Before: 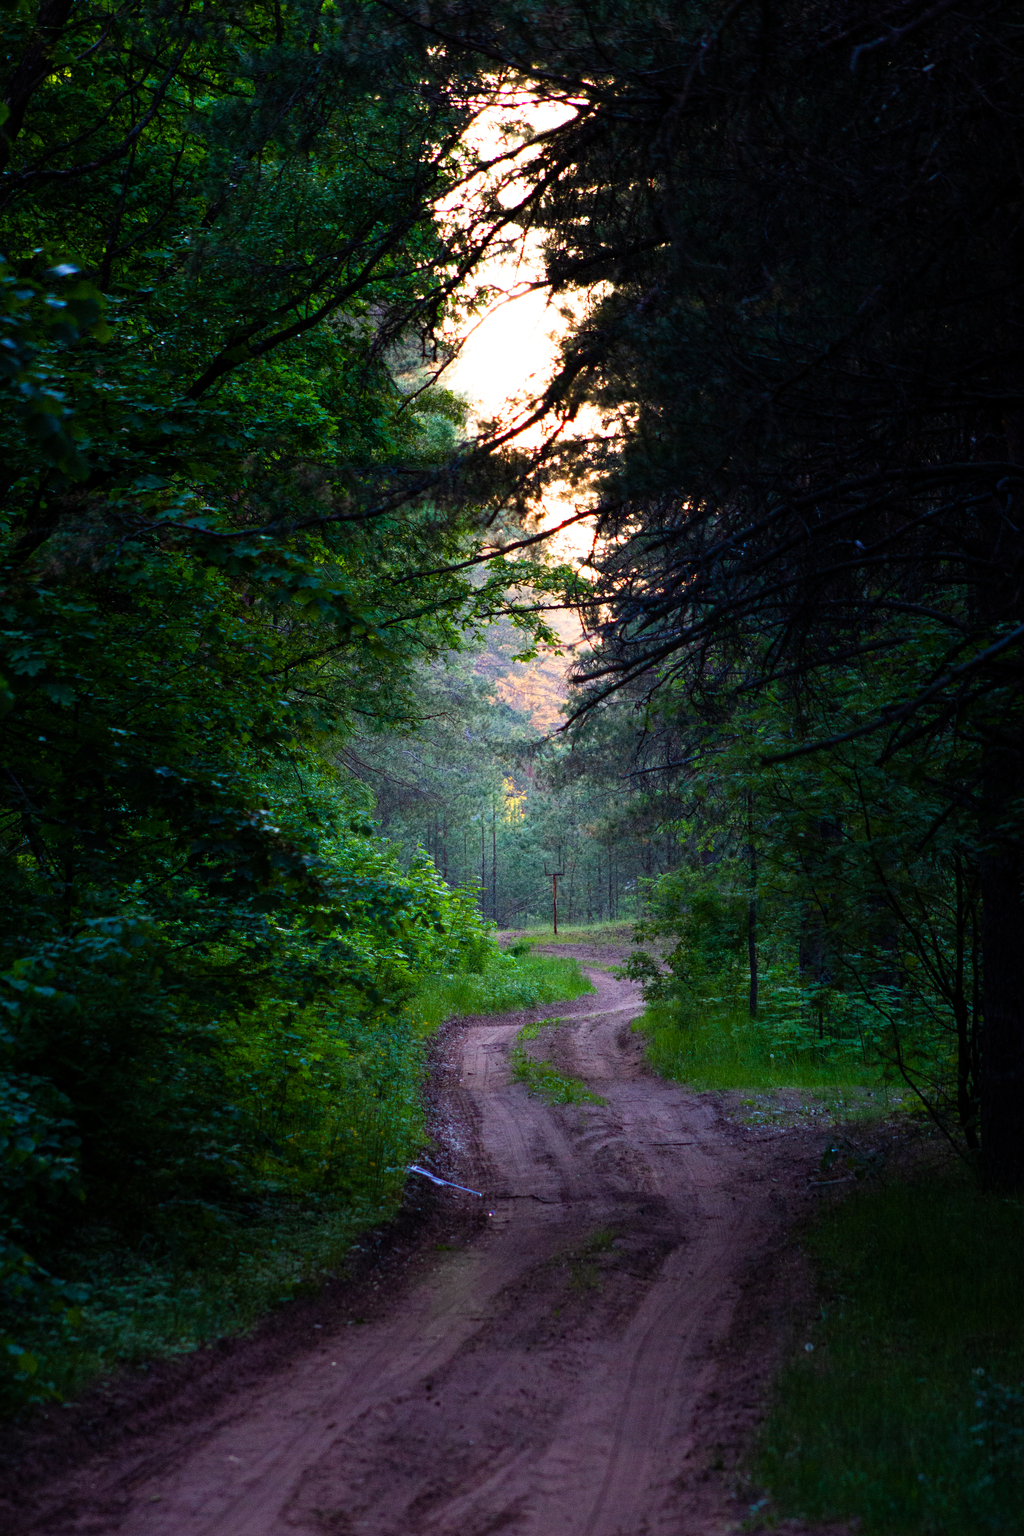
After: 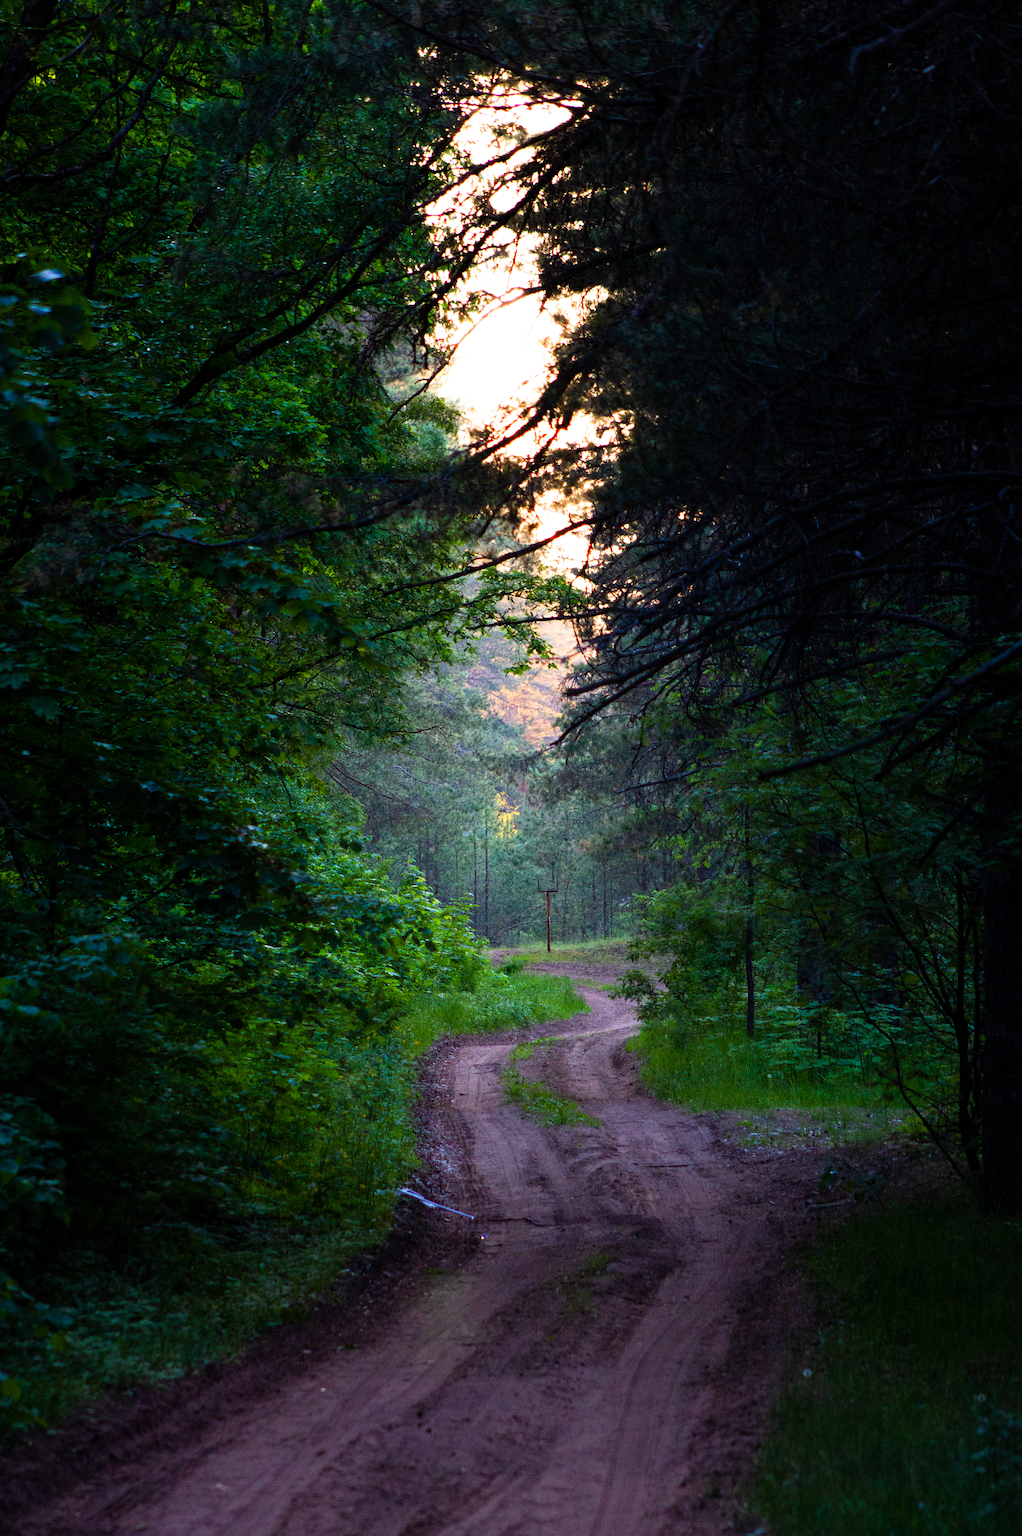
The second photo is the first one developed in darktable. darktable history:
crop: left 1.672%, right 0.281%, bottom 1.839%
